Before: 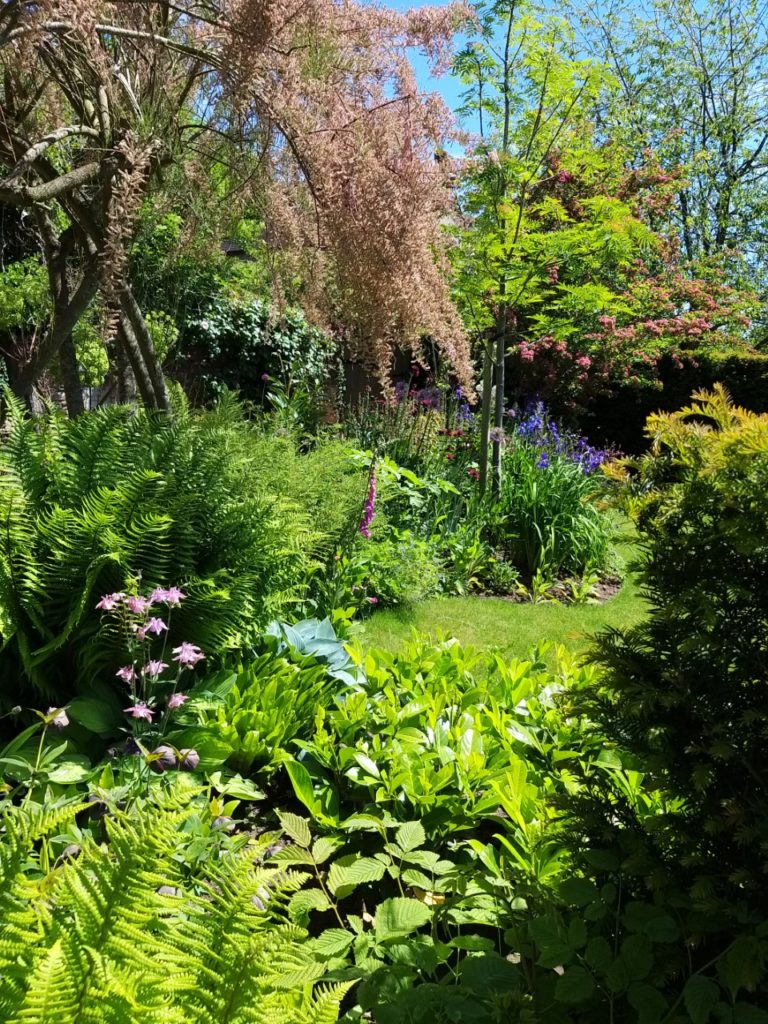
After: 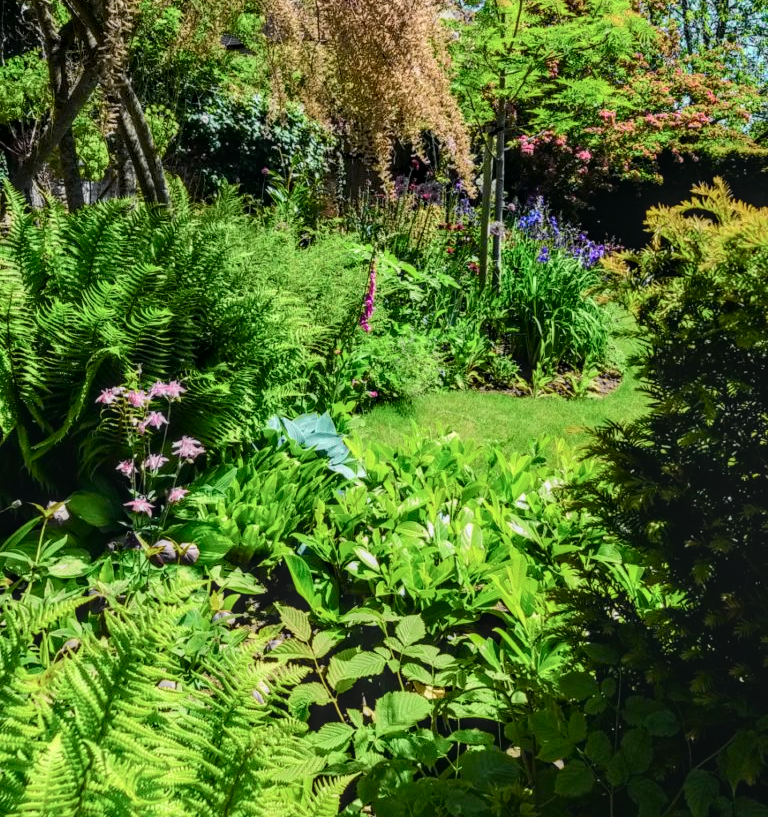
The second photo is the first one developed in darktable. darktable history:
crop and rotate: top 20.172%
tone curve: curves: ch0 [(0, 0) (0.037, 0.011) (0.131, 0.108) (0.279, 0.279) (0.476, 0.554) (0.617, 0.693) (0.704, 0.77) (0.813, 0.852) (0.916, 0.924) (1, 0.993)]; ch1 [(0, 0) (0.318, 0.278) (0.444, 0.427) (0.493, 0.492) (0.508, 0.502) (0.534, 0.529) (0.562, 0.563) (0.626, 0.662) (0.746, 0.764) (1, 1)]; ch2 [(0, 0) (0.316, 0.292) (0.381, 0.37) (0.423, 0.448) (0.476, 0.492) (0.502, 0.498) (0.522, 0.518) (0.533, 0.532) (0.586, 0.631) (0.634, 0.663) (0.7, 0.7) (0.861, 0.808) (1, 0.951)], color space Lab, independent channels, preserve colors none
local contrast: highlights 2%, shadows 5%, detail 133%
